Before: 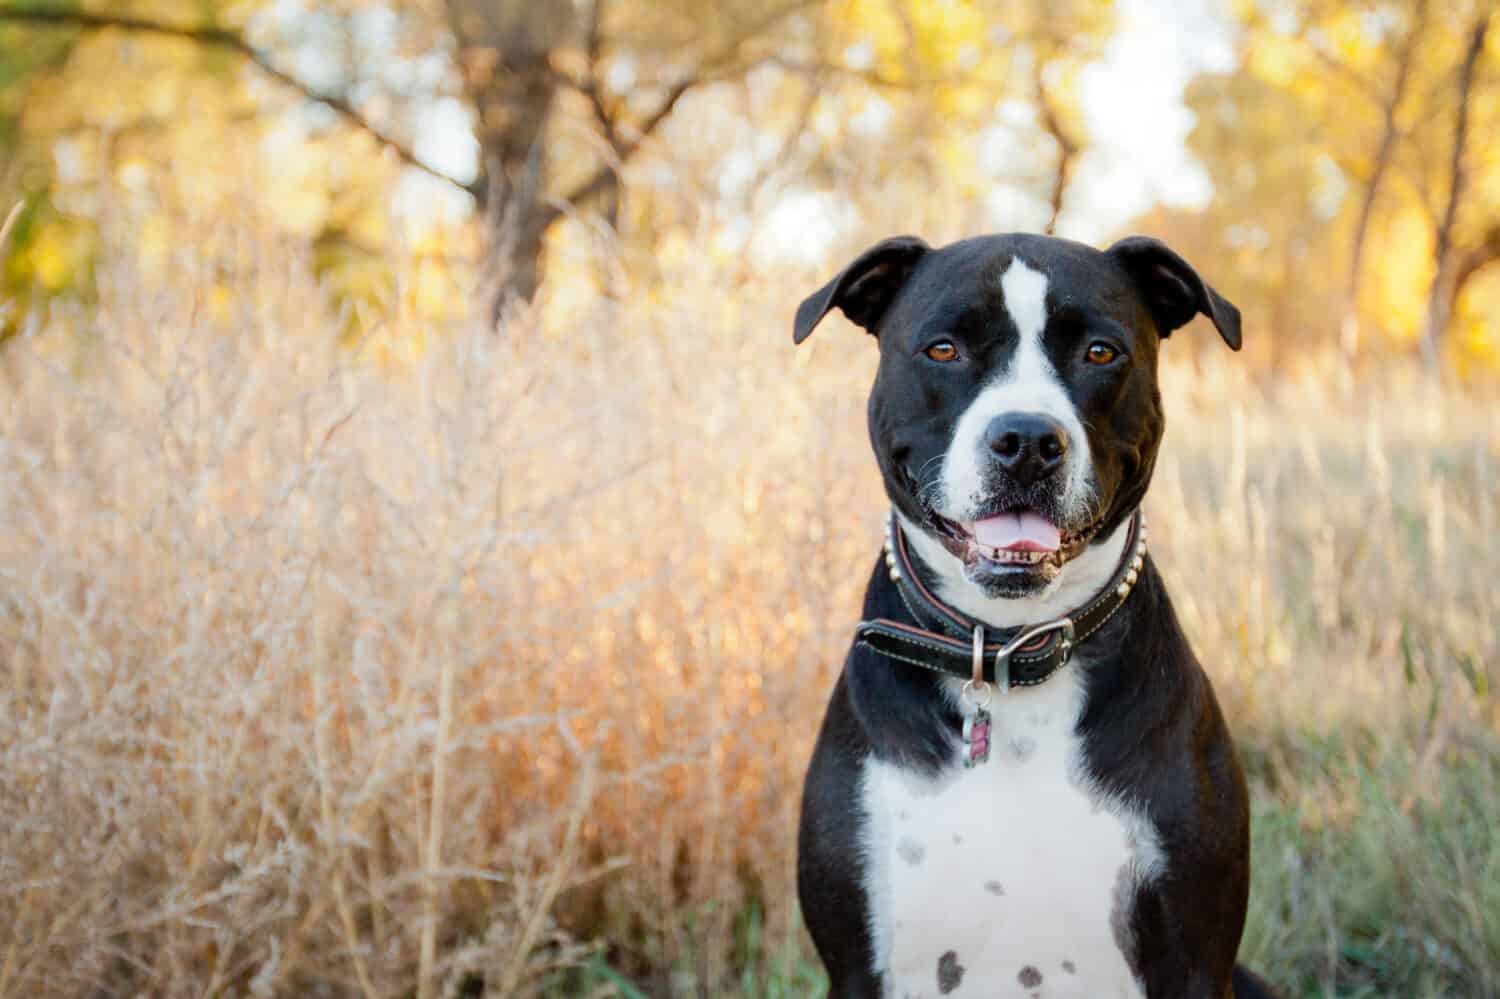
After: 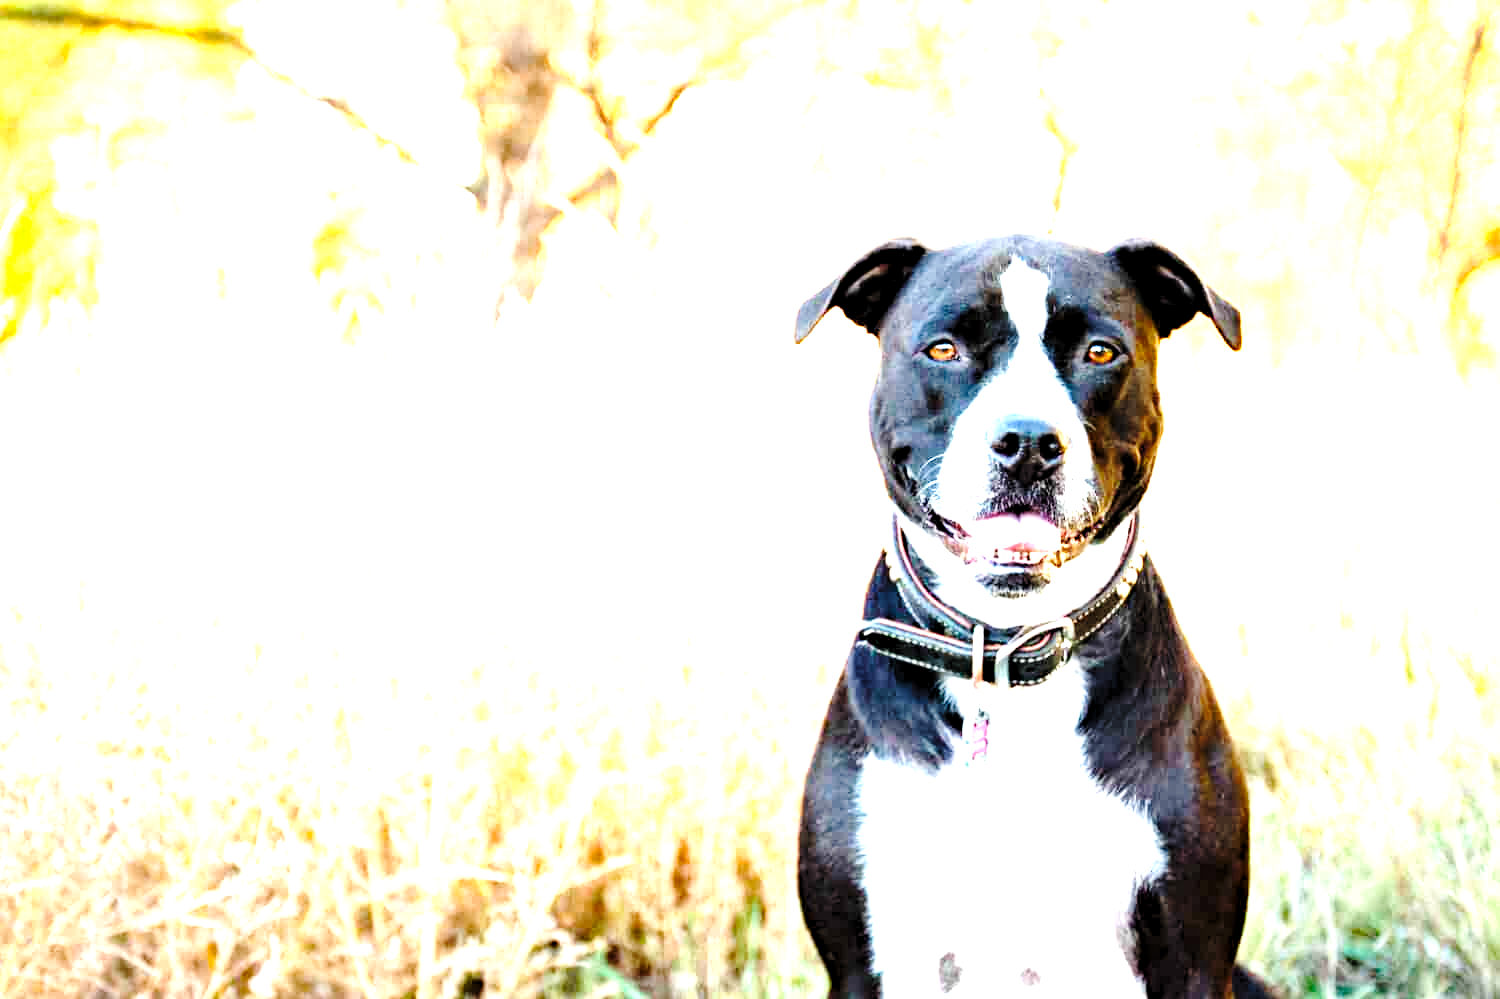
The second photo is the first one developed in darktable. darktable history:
exposure: black level correction 0, exposure 1.462 EV, compensate highlight preservation false
levels: gray 50.78%, levels [0.055, 0.477, 0.9]
haze removal: compatibility mode true
base curve: curves: ch0 [(0, 0) (0.028, 0.03) (0.121, 0.232) (0.46, 0.748) (0.859, 0.968) (1, 1)], preserve colors none
